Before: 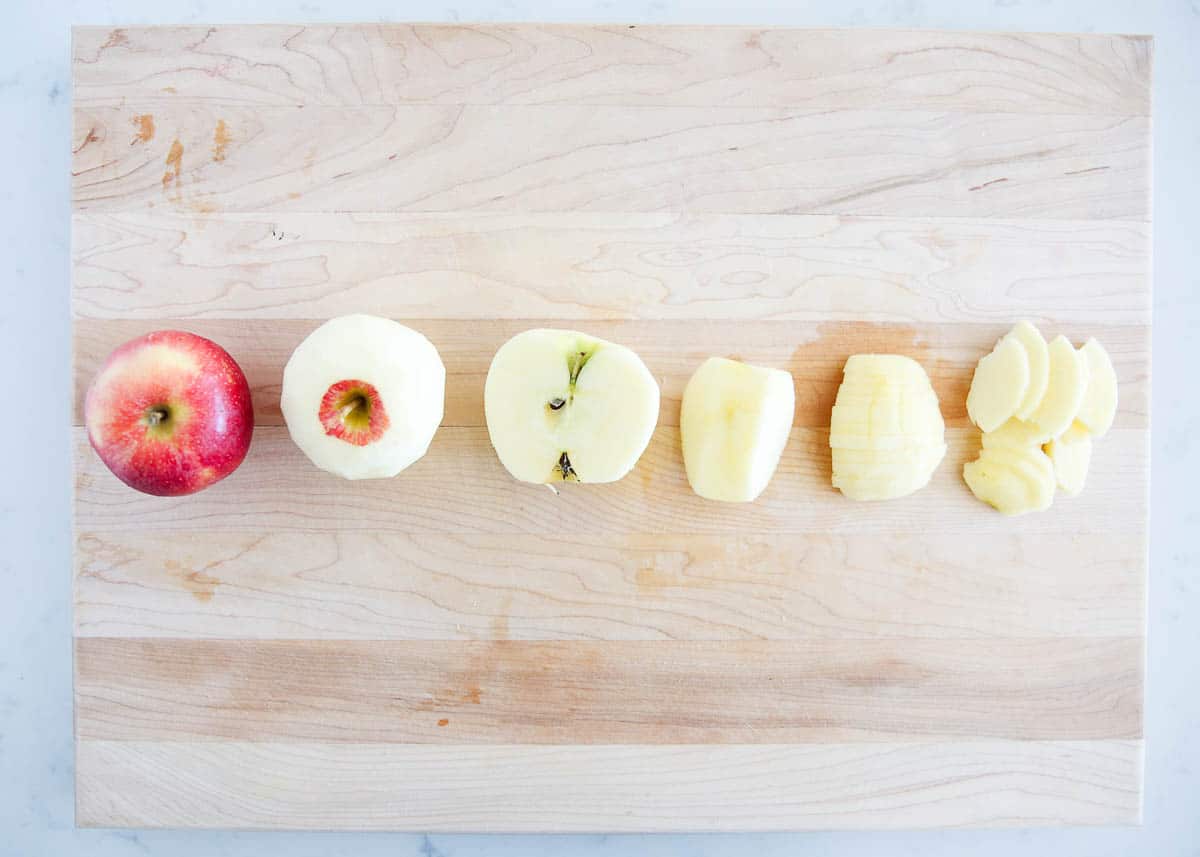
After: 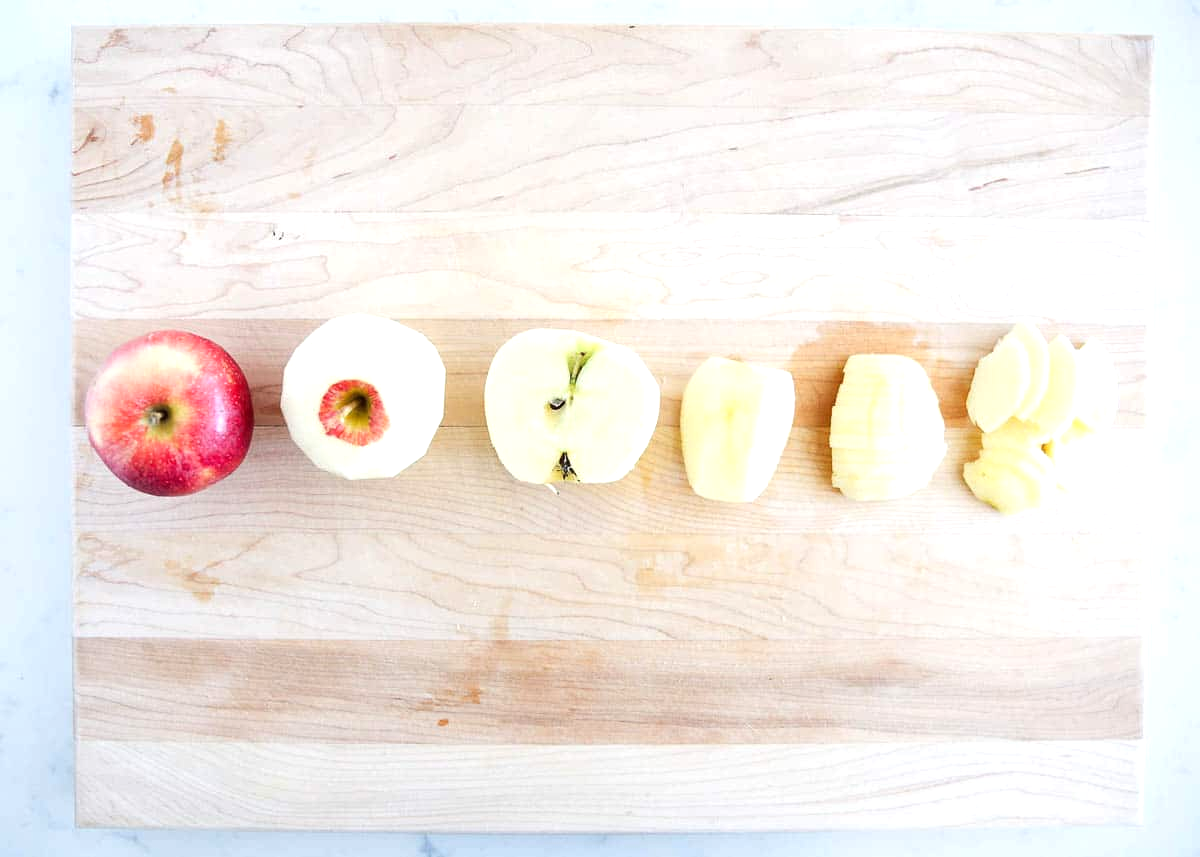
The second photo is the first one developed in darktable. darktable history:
tone equalizer: -8 EV -0.392 EV, -7 EV -0.422 EV, -6 EV -0.336 EV, -5 EV -0.199 EV, -3 EV 0.217 EV, -2 EV 0.315 EV, -1 EV 0.411 EV, +0 EV 0.417 EV, edges refinement/feathering 500, mask exposure compensation -1.57 EV, preserve details no
